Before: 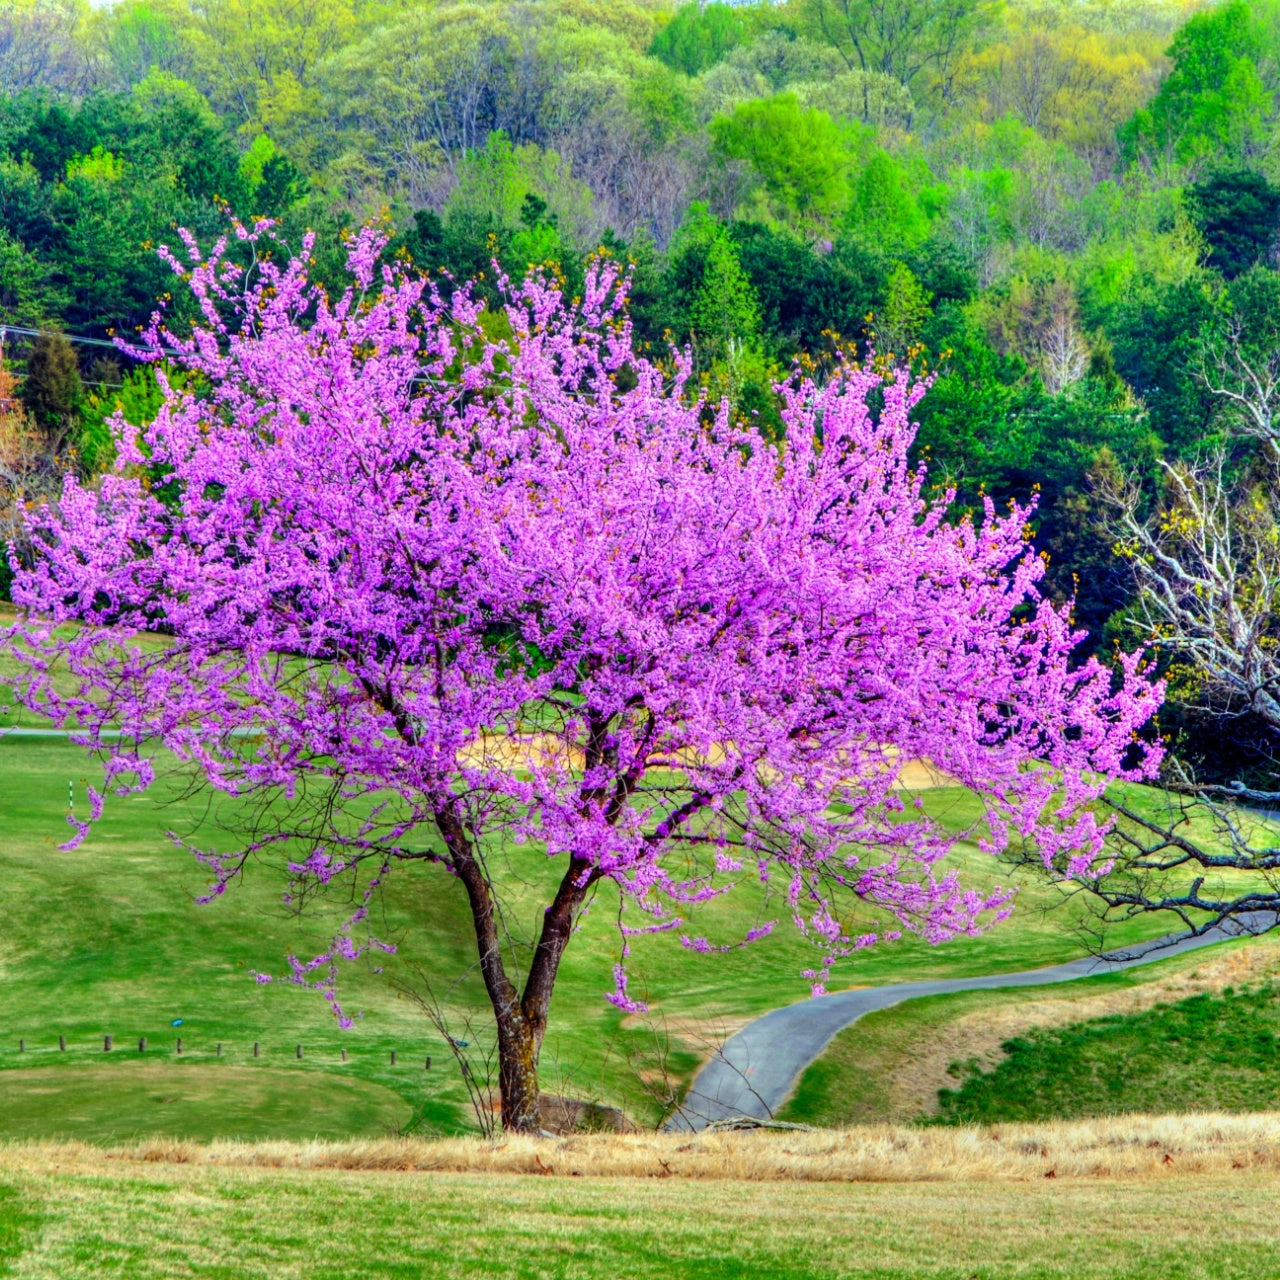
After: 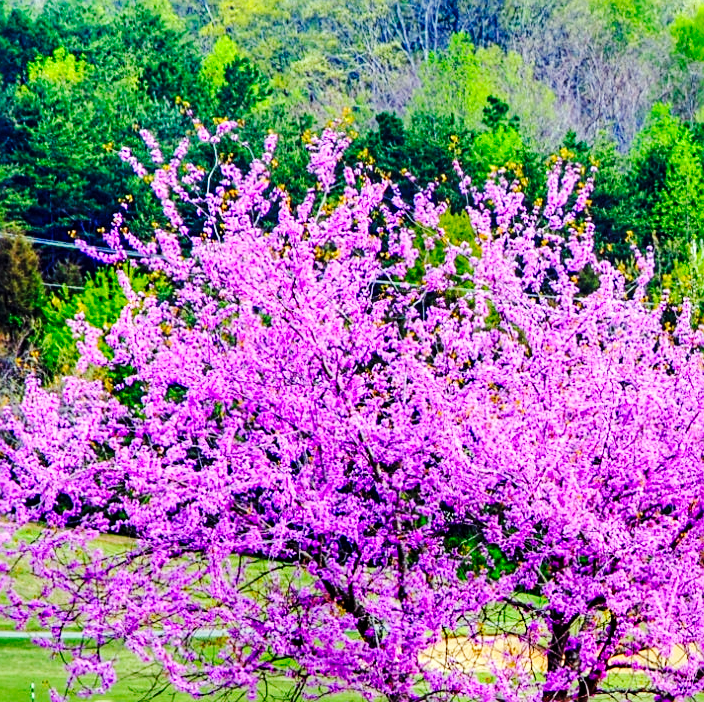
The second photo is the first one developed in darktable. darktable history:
crop and rotate: left 3.028%, top 7.672%, right 41.936%, bottom 37.458%
base curve: curves: ch0 [(0, 0) (0.036, 0.025) (0.121, 0.166) (0.206, 0.329) (0.605, 0.79) (1, 1)], preserve colors none
sharpen: on, module defaults
